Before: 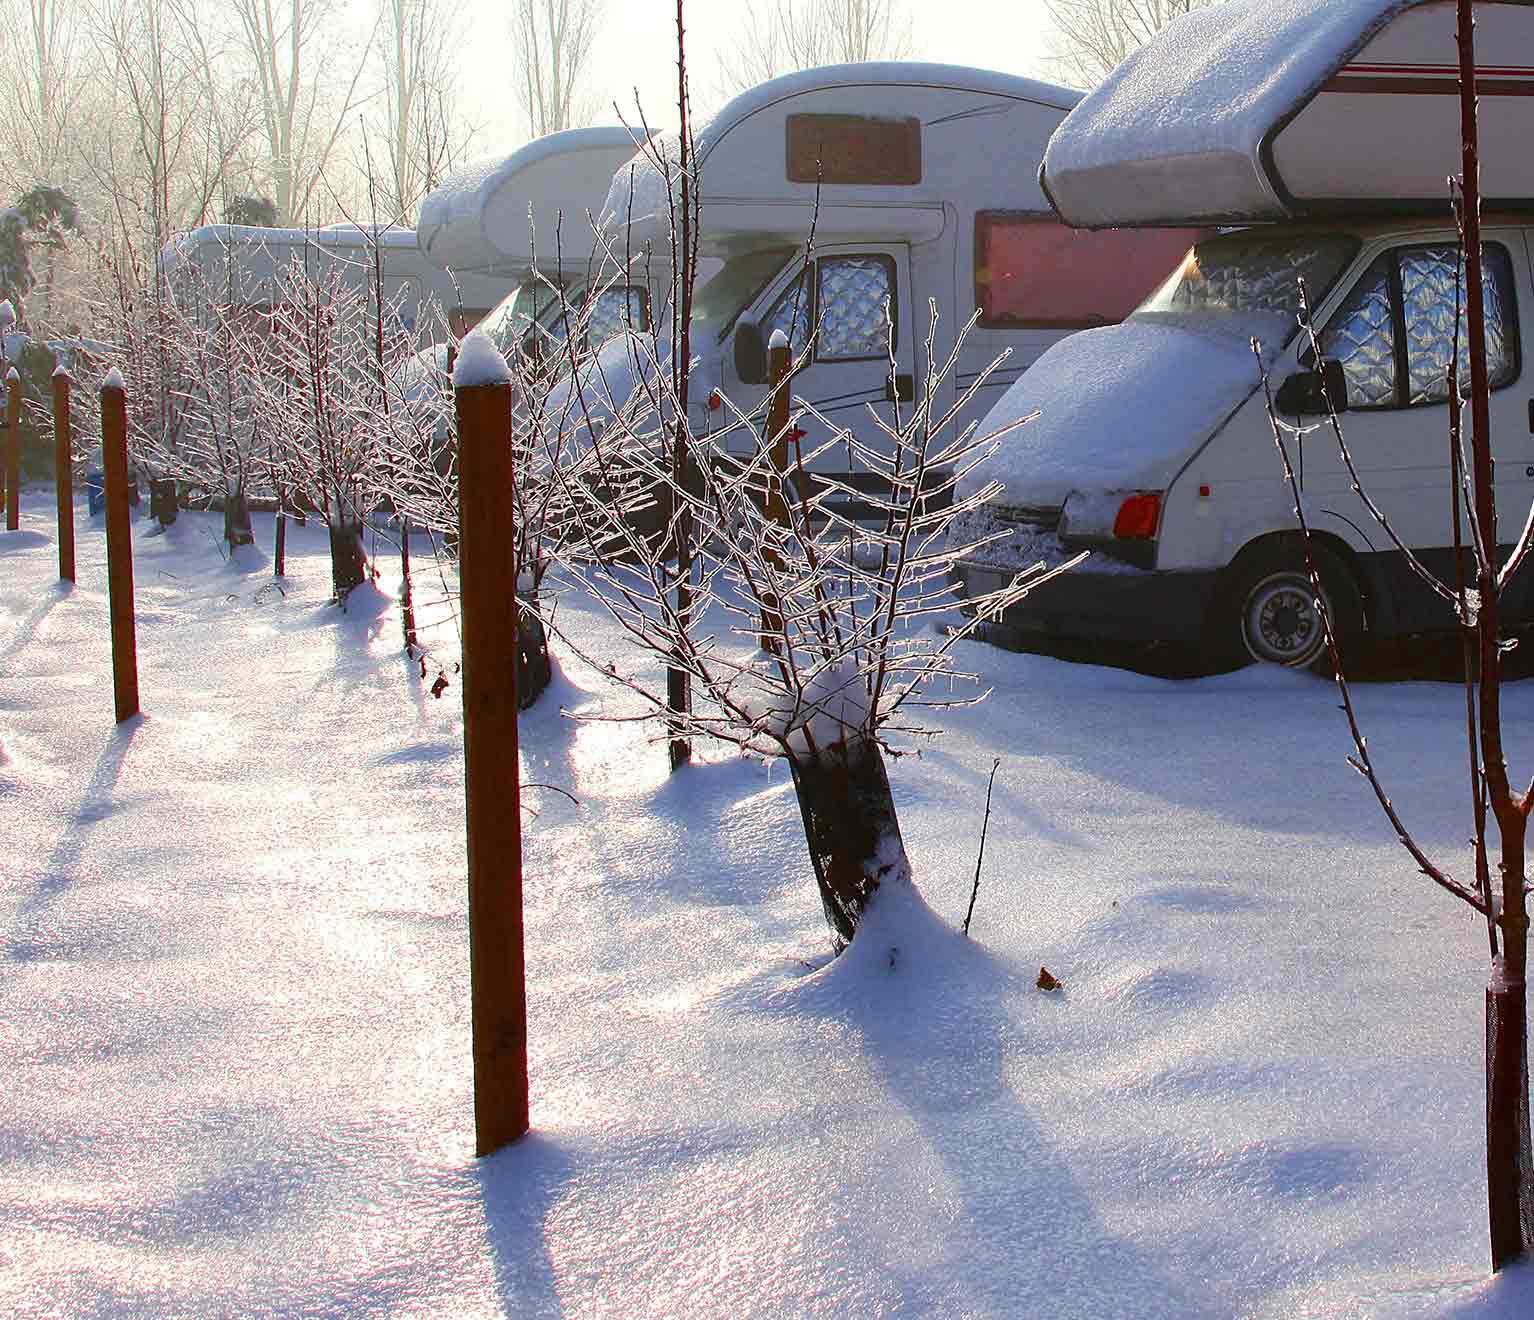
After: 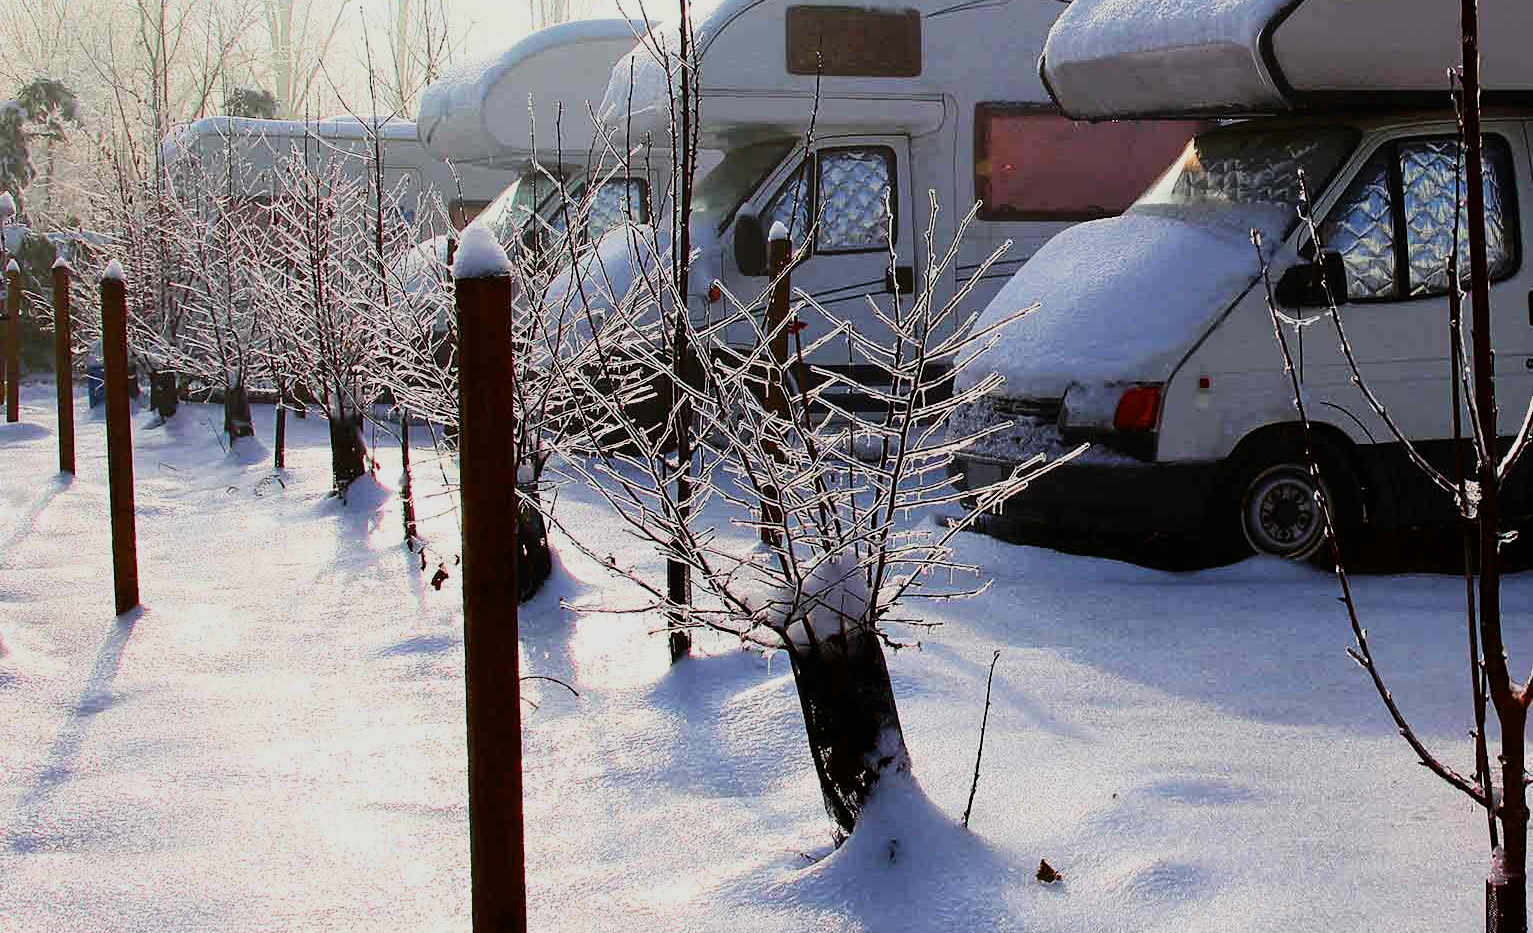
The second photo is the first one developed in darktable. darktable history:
rgb curve: curves: ch0 [(0, 0) (0.078, 0.051) (0.929, 0.956) (1, 1)], compensate middle gray true
filmic rgb: black relative exposure -7.5 EV, white relative exposure 5 EV, hardness 3.31, contrast 1.3, contrast in shadows safe
crop and rotate: top 8.293%, bottom 20.996%
